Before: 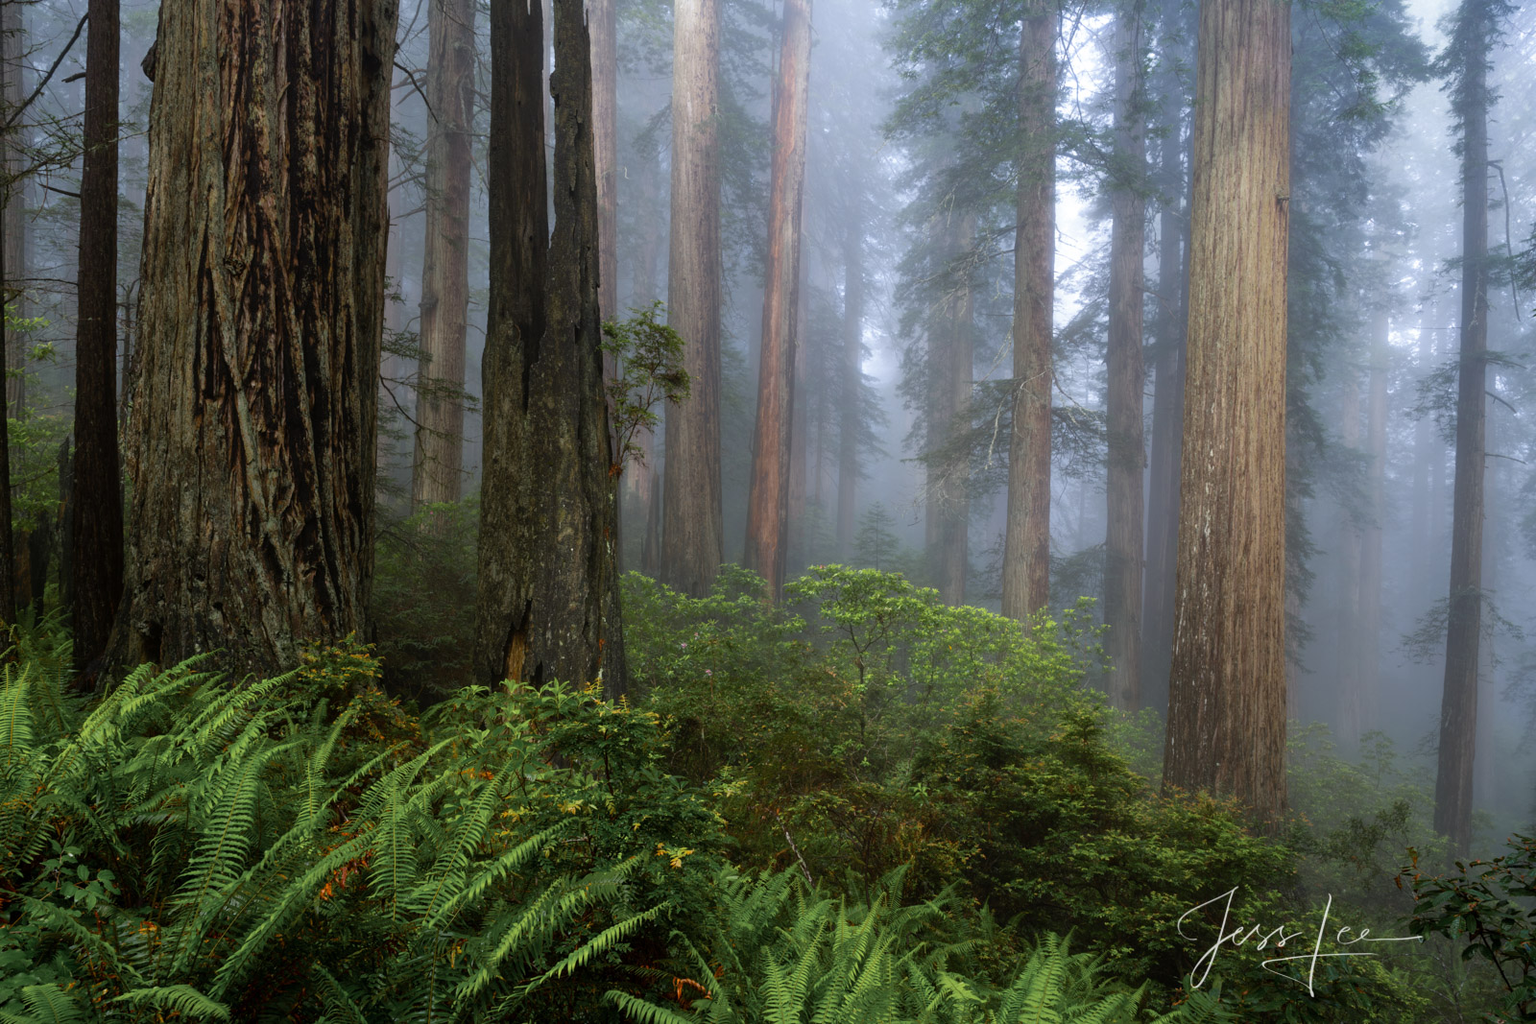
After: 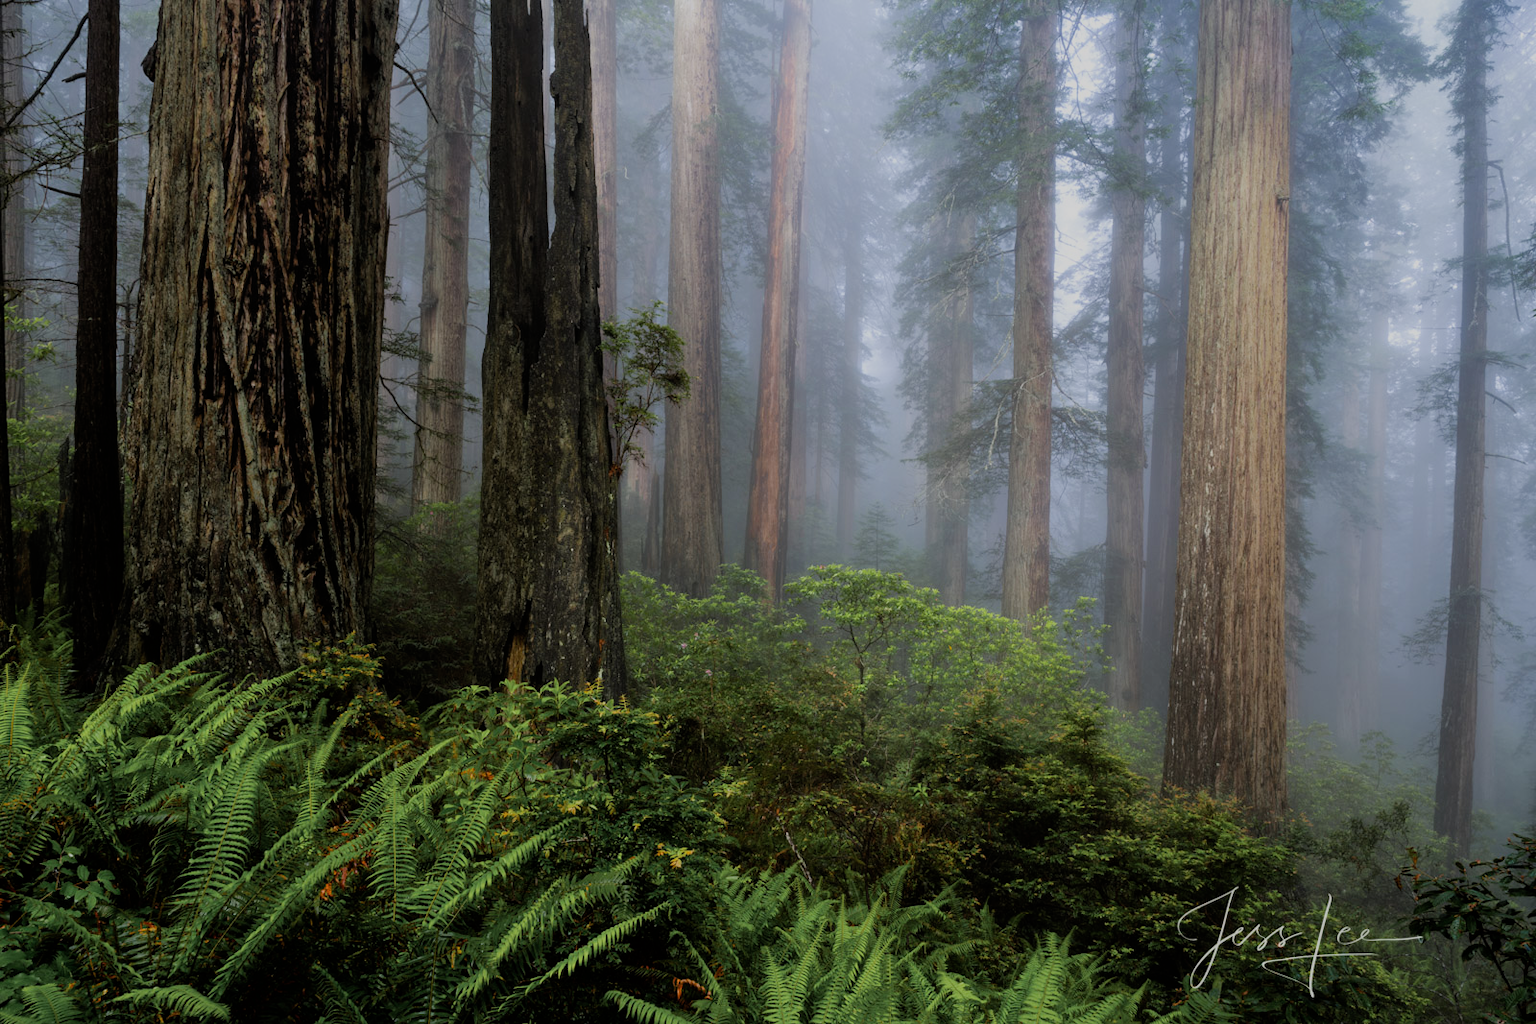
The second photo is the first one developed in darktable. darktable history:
filmic rgb: black relative exposure -7.37 EV, white relative exposure 5.06 EV, hardness 3.22
